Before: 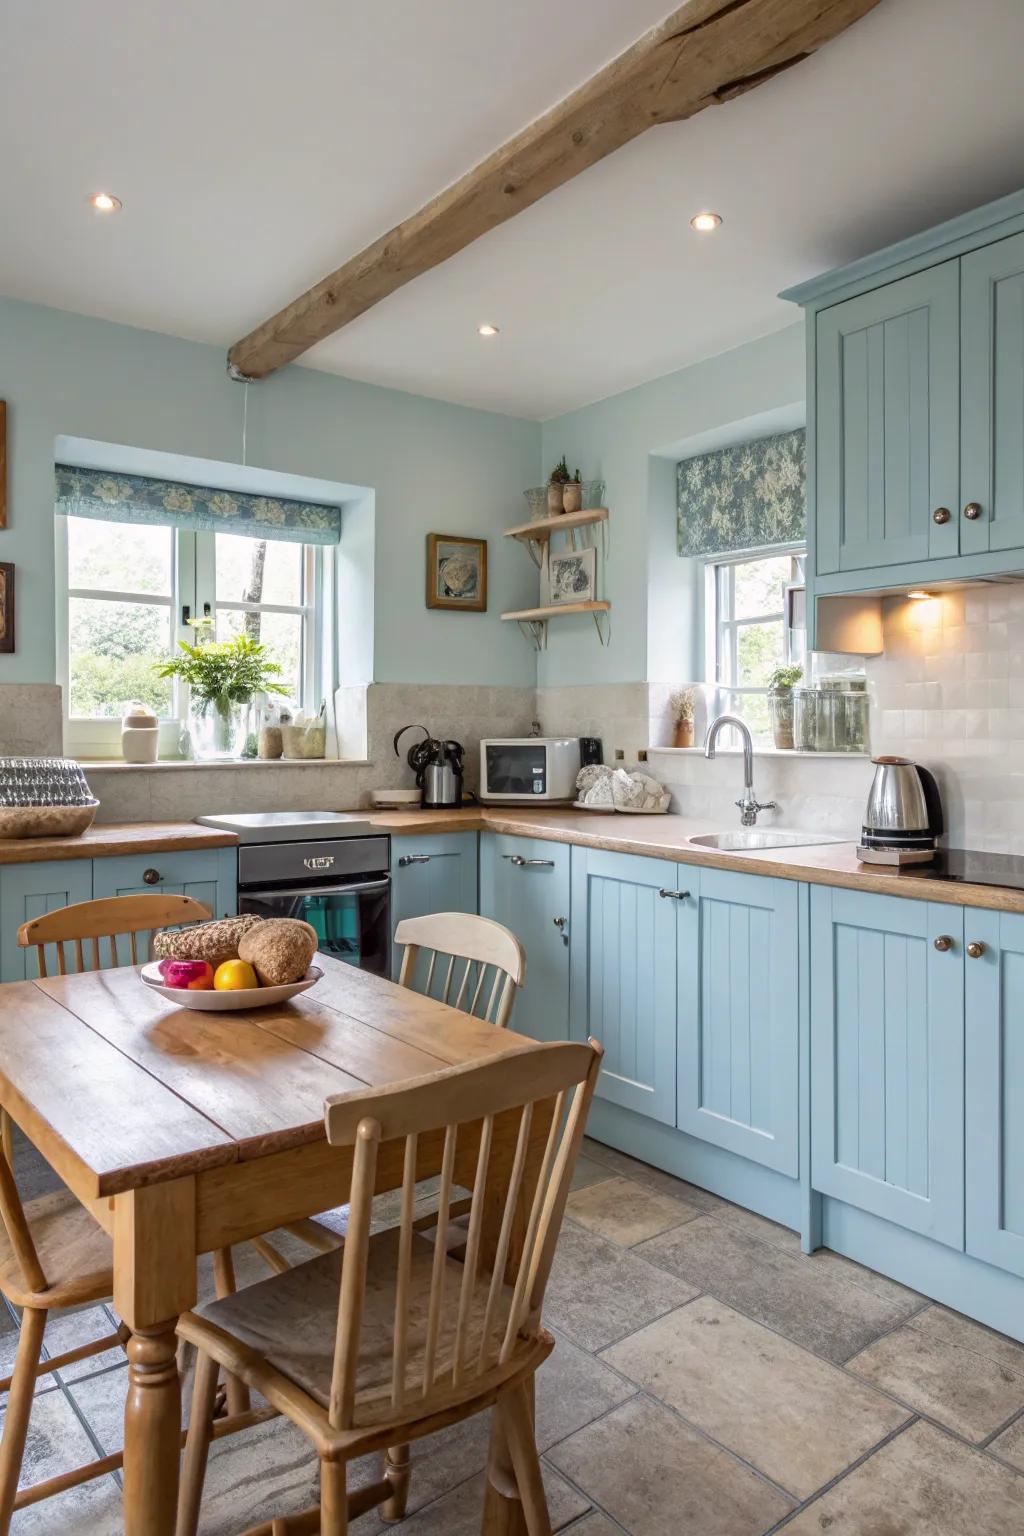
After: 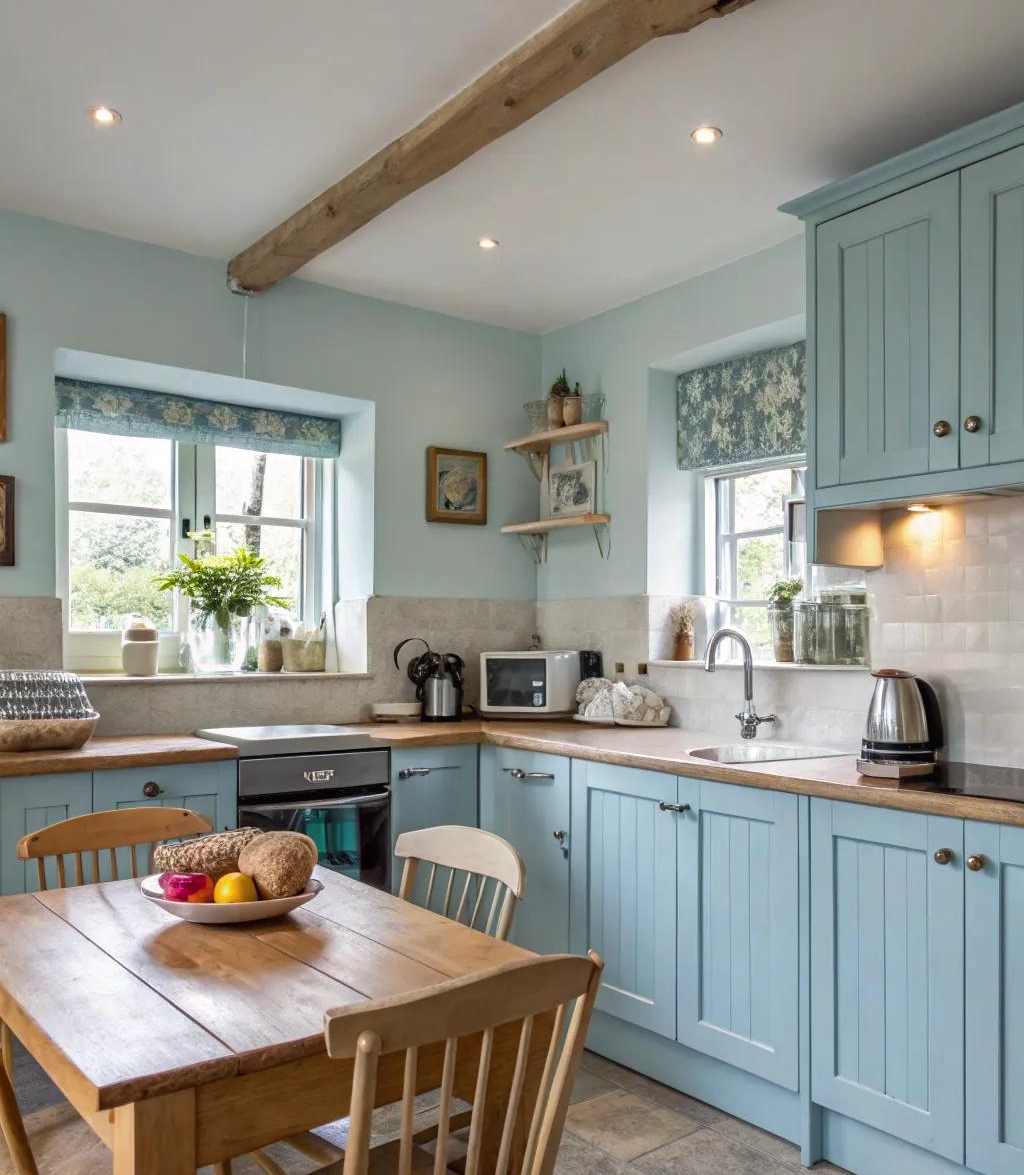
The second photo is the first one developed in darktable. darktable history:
crop: top 5.683%, bottom 17.777%
tone equalizer: mask exposure compensation -0.488 EV
shadows and highlights: shadows 52.73, soften with gaussian
